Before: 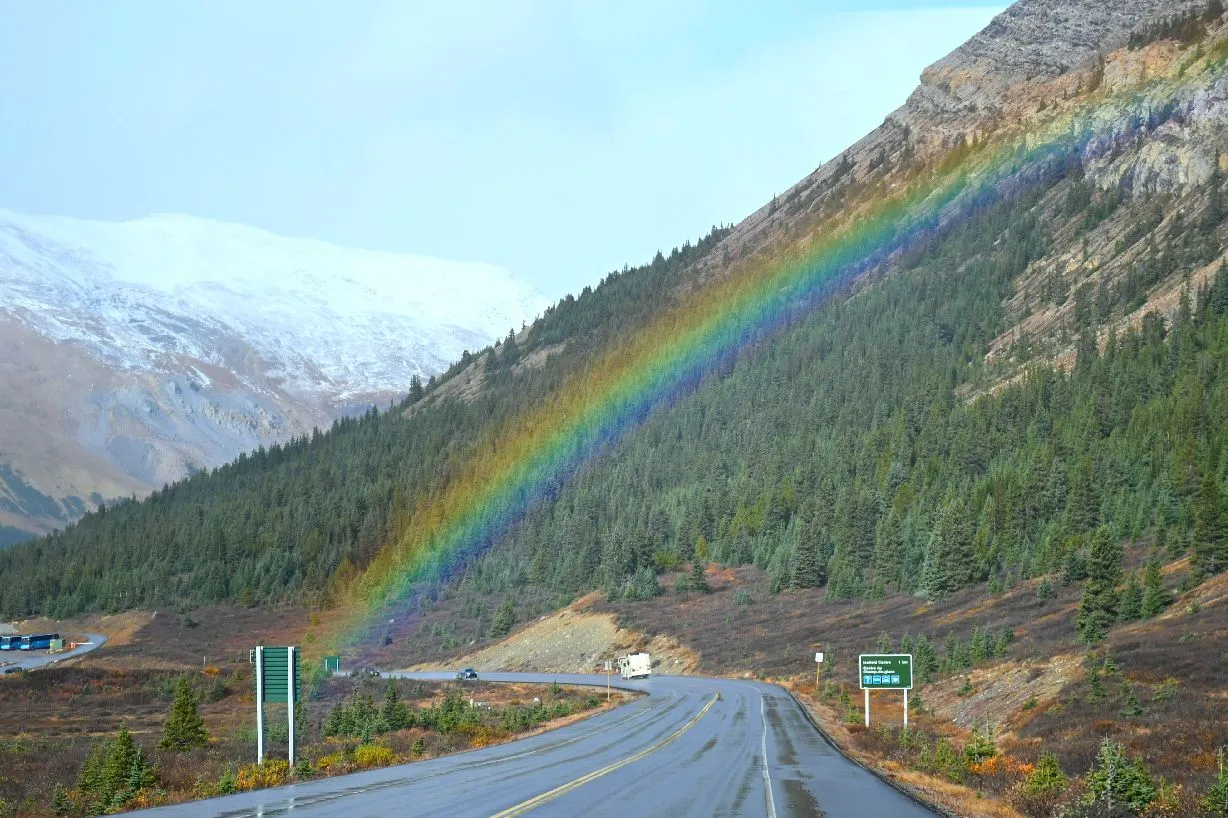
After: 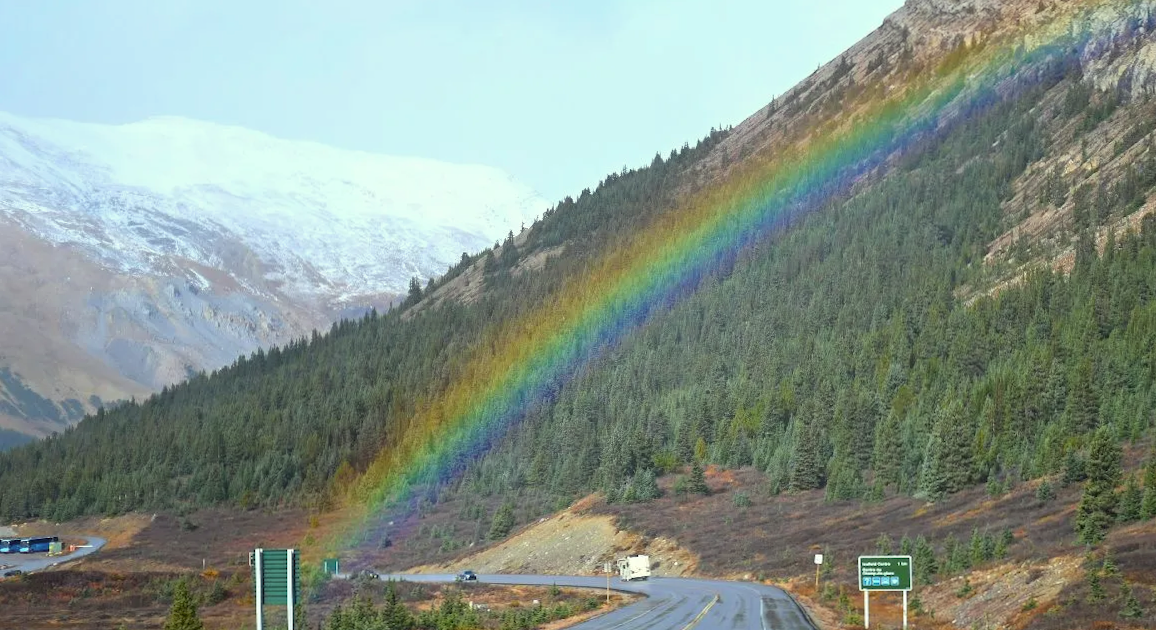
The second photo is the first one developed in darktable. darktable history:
crop and rotate: angle 0.088°, top 11.947%, right 5.586%, bottom 10.824%
color correction: highlights a* -1, highlights b* 4.6, shadows a* 3.54
